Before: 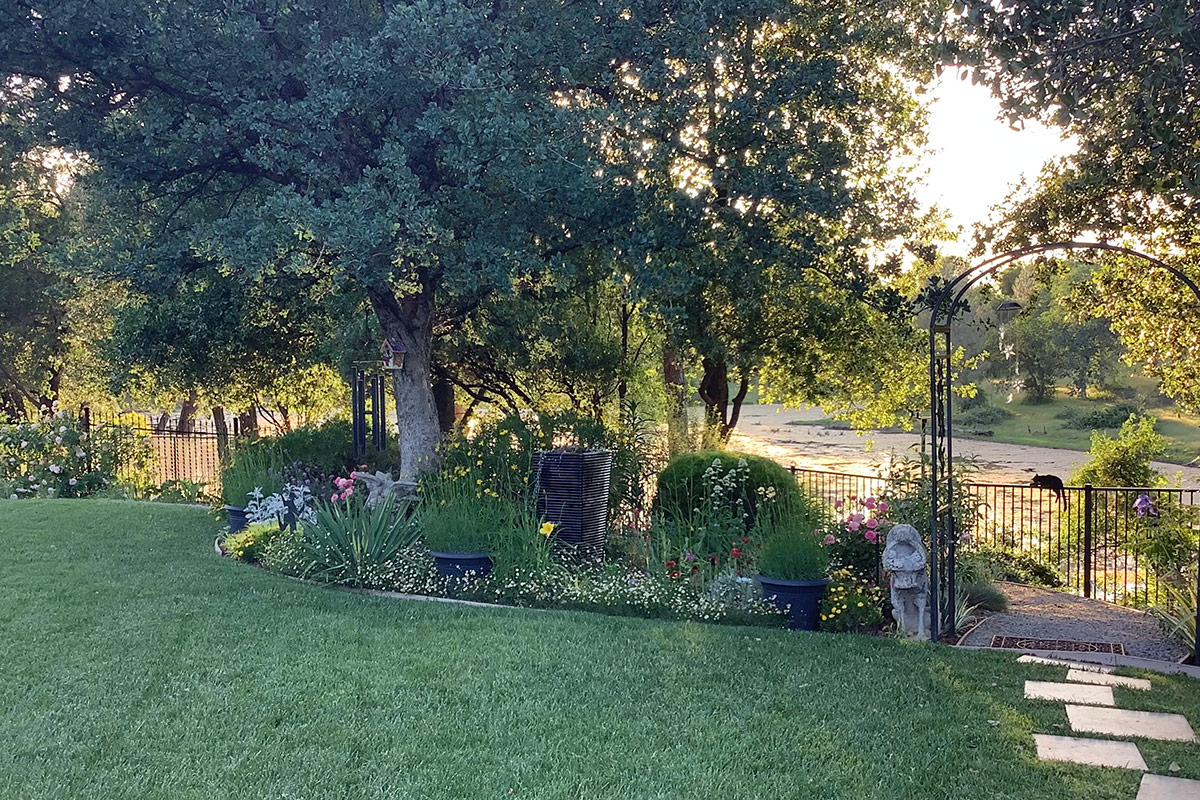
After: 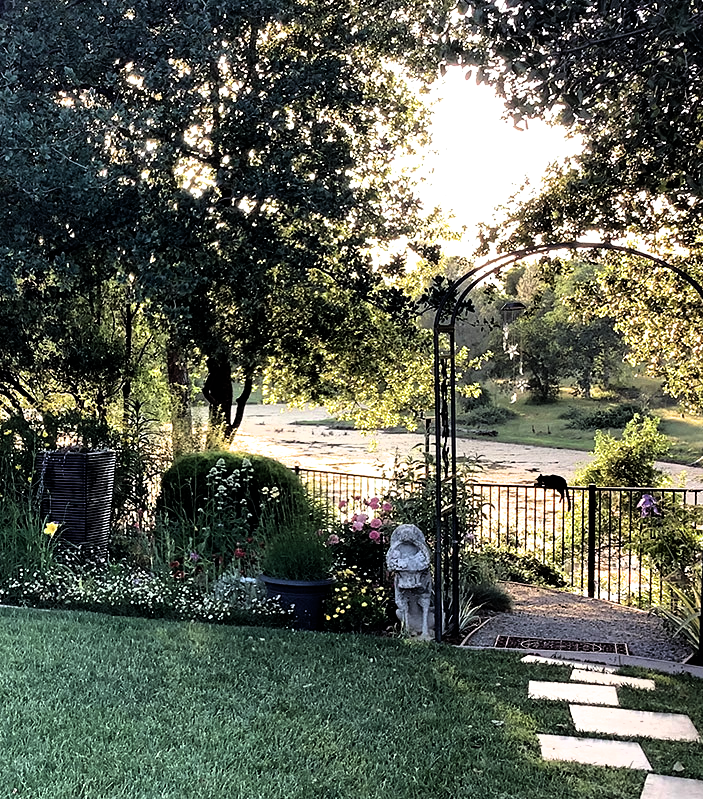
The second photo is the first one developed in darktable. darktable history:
crop: left 41.402%
filmic rgb: black relative exposure -8.2 EV, white relative exposure 2.2 EV, threshold 3 EV, hardness 7.11, latitude 85.74%, contrast 1.696, highlights saturation mix -4%, shadows ↔ highlights balance -2.69%, color science v5 (2021), contrast in shadows safe, contrast in highlights safe, enable highlight reconstruction true
